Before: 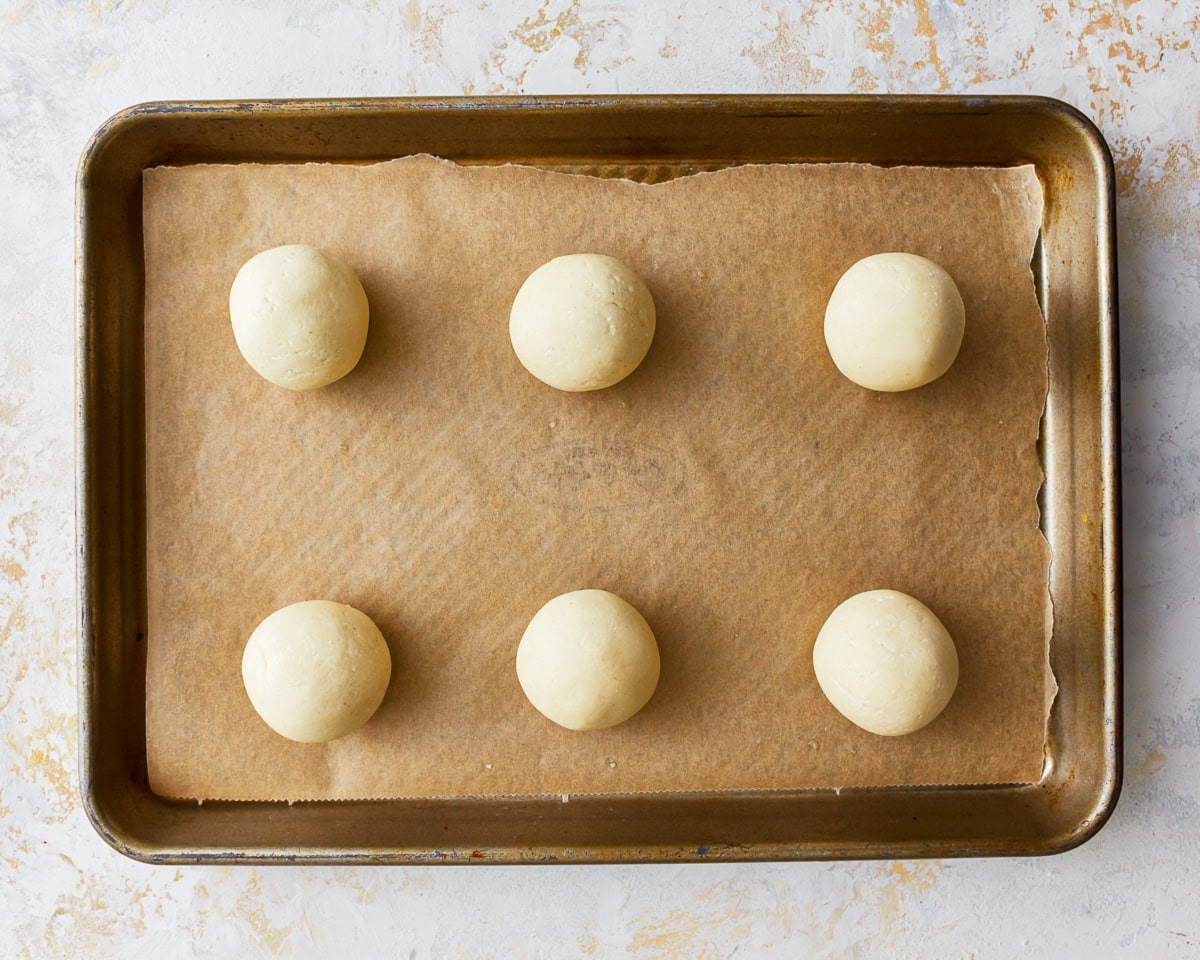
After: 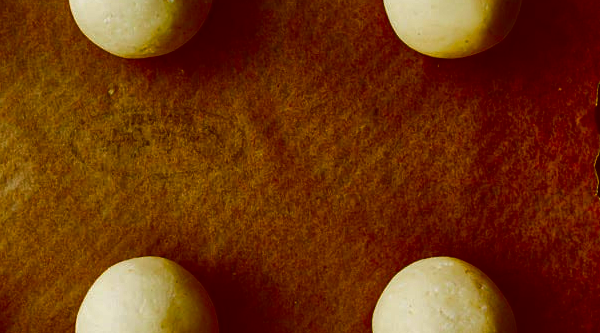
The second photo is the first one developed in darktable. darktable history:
contrast brightness saturation: brightness -0.998, saturation 0.986
shadows and highlights: shadows 48.14, highlights -41.8, highlights color adjustment 41.5%, soften with gaussian
crop: left 36.769%, top 34.791%, right 13.166%, bottom 30.419%
